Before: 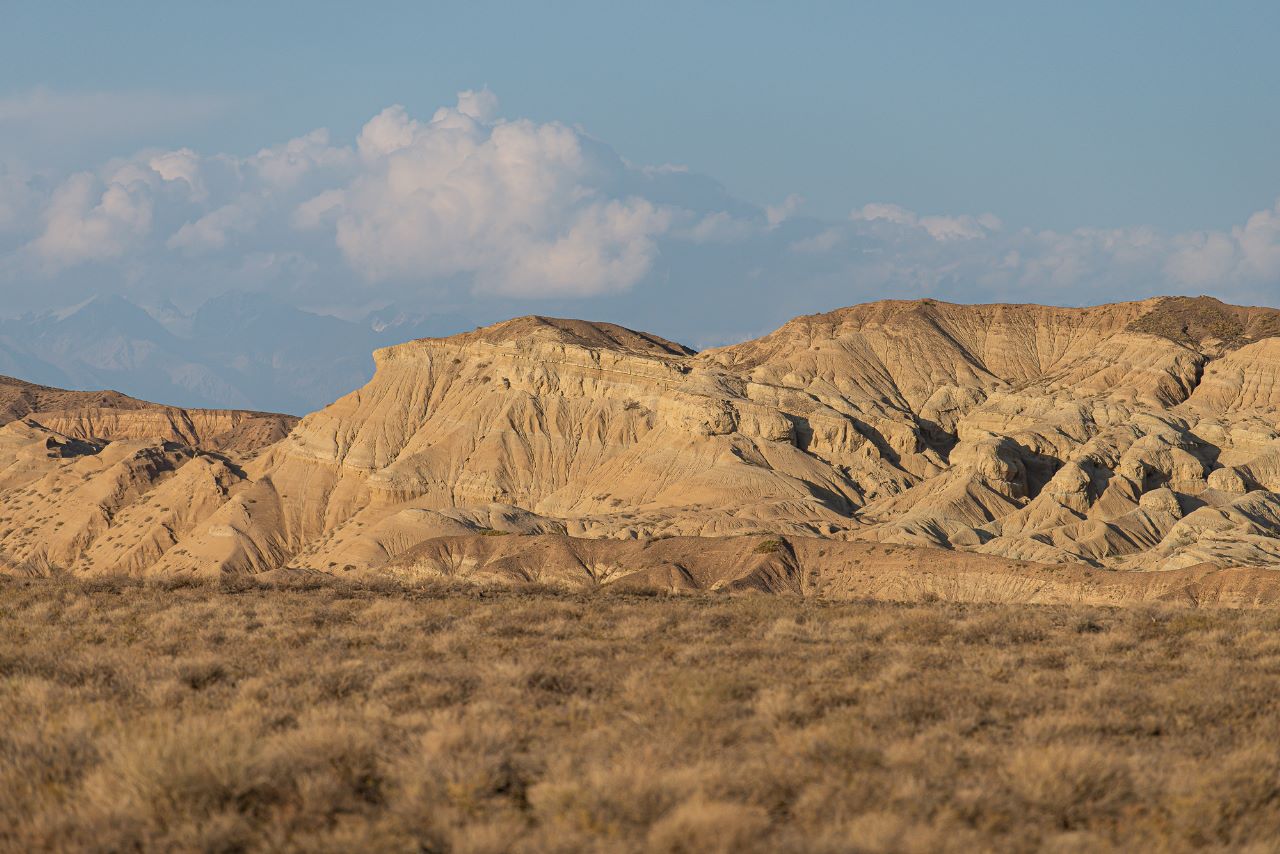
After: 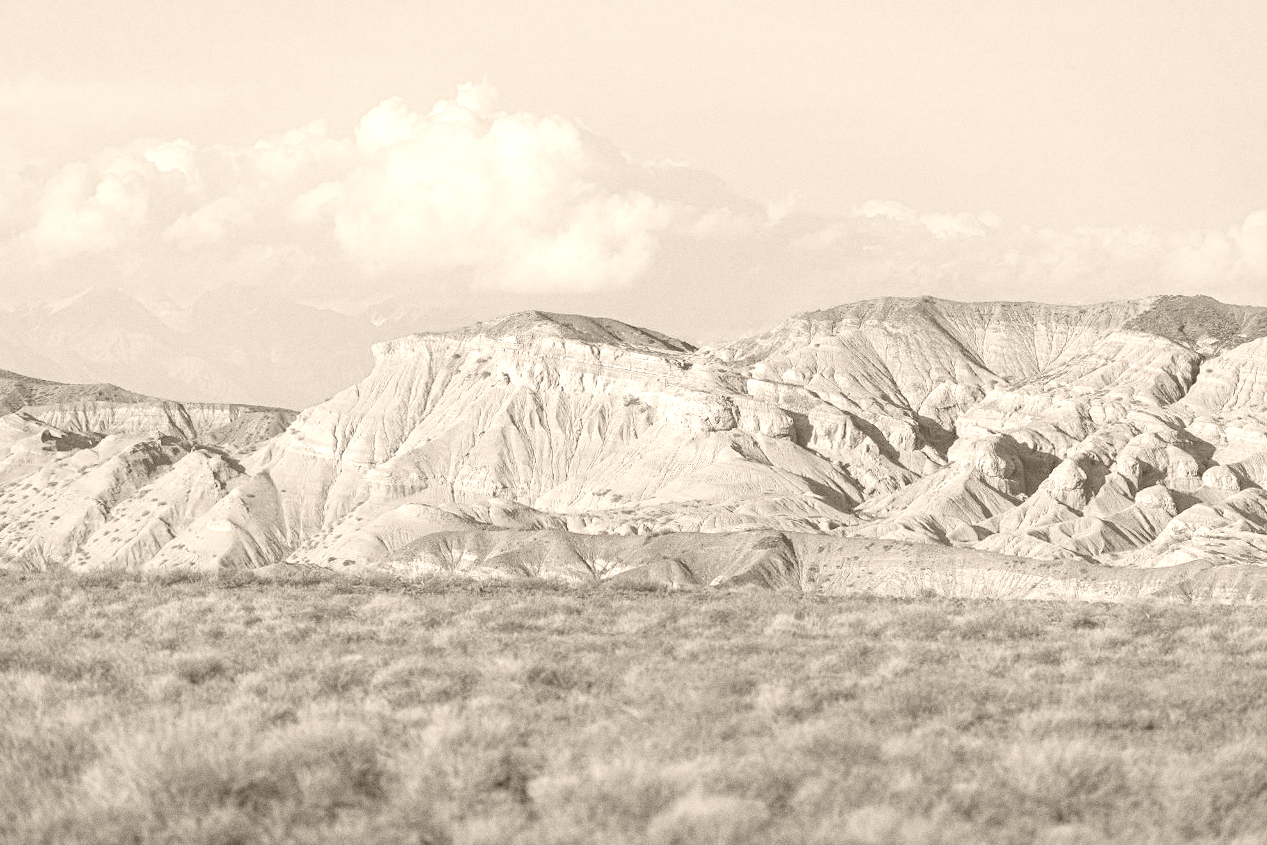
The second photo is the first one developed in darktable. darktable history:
exposure: exposure -0.151 EV, compensate highlight preservation false
grain: coarseness 8.68 ISO, strength 31.94%
white balance: red 0.98, blue 1.61
rotate and perspective: rotation 0.174°, lens shift (vertical) 0.013, lens shift (horizontal) 0.019, shear 0.001, automatic cropping original format, crop left 0.007, crop right 0.991, crop top 0.016, crop bottom 0.997
colorize: hue 34.49°, saturation 35.33%, source mix 100%, version 1
